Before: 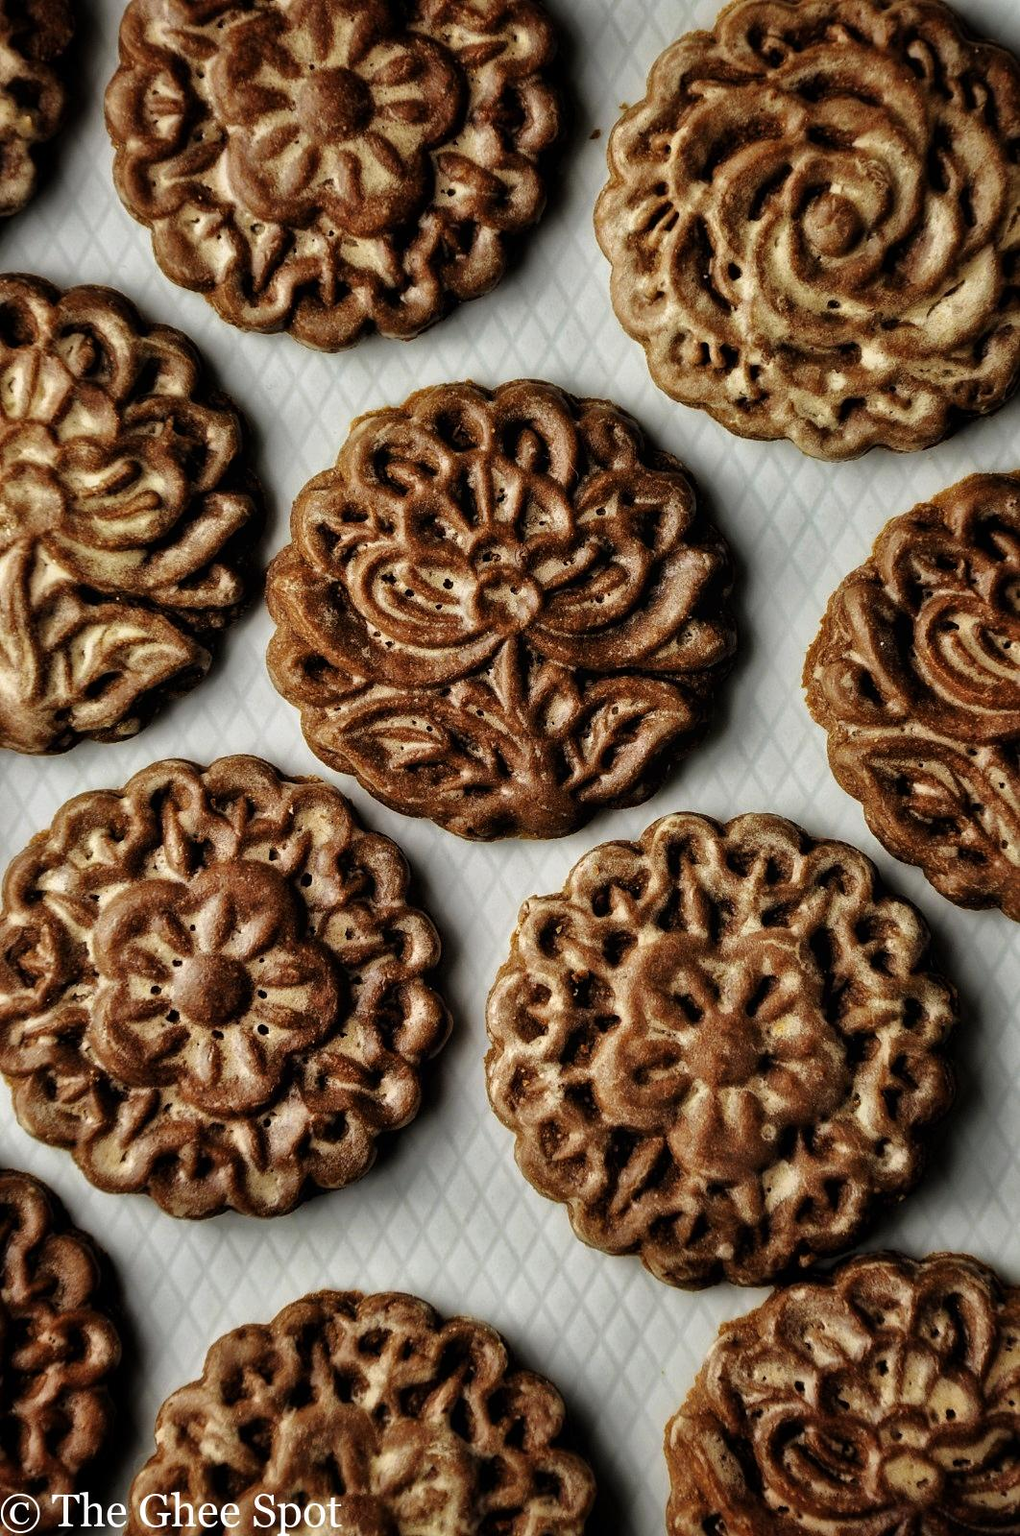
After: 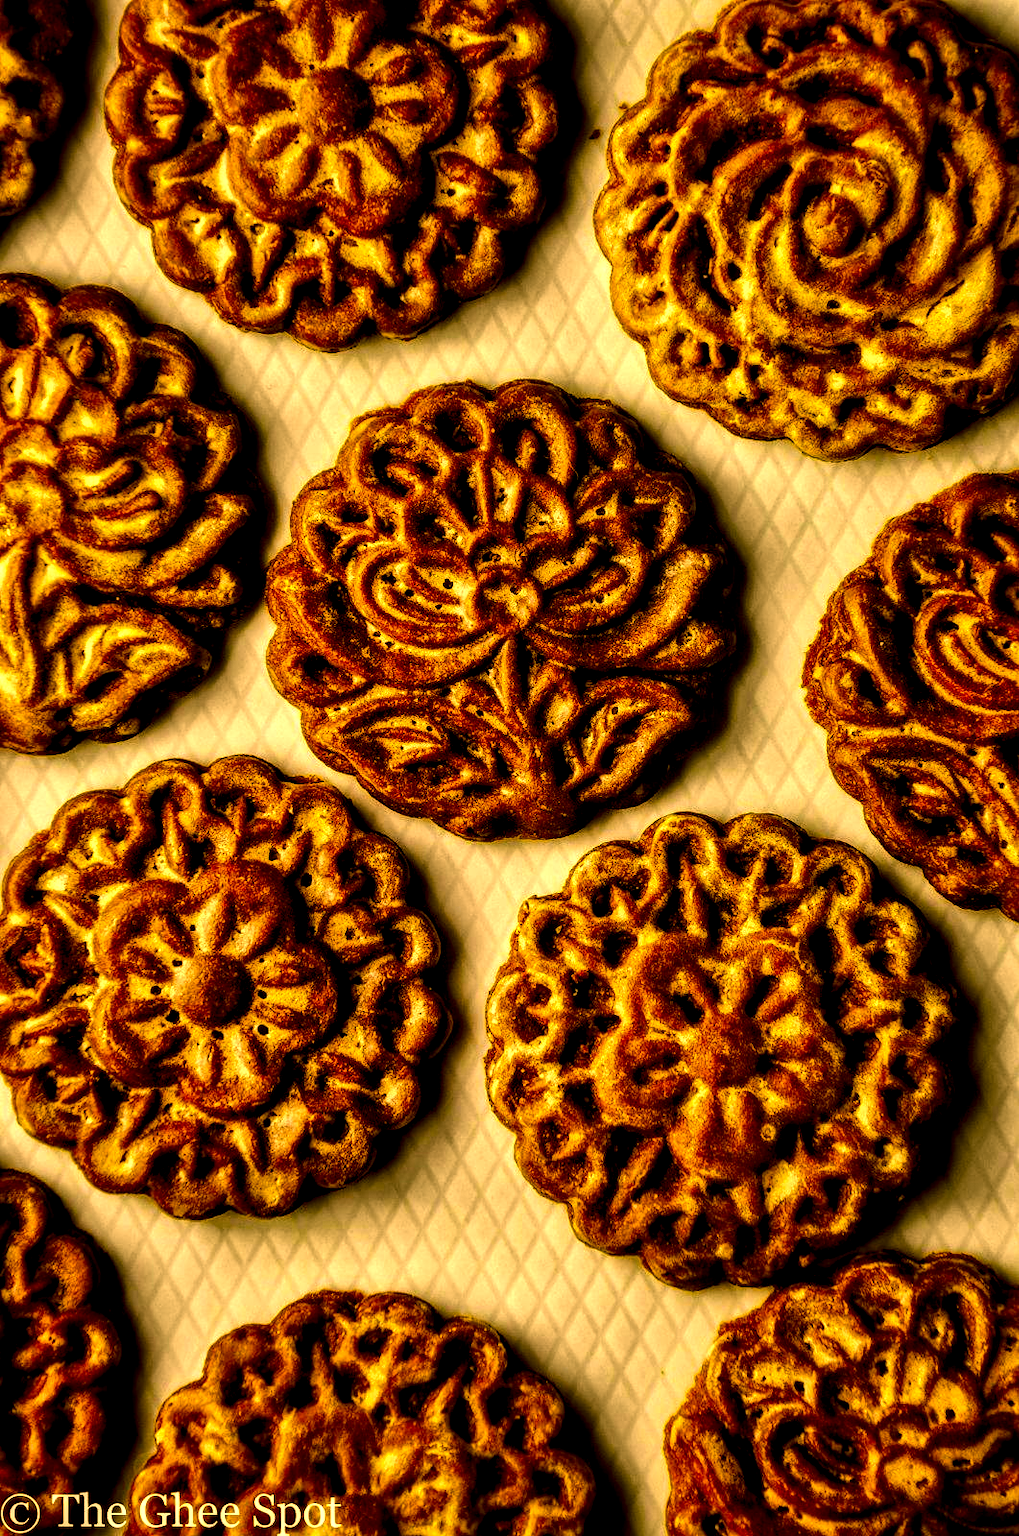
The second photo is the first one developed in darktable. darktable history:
local contrast: highlights 20%, shadows 70%, detail 170%
tone equalizer: -8 EV -0.417 EV, -7 EV -0.389 EV, -6 EV -0.333 EV, -5 EV -0.222 EV, -3 EV 0.222 EV, -2 EV 0.333 EV, -1 EV 0.389 EV, +0 EV 0.417 EV, edges refinement/feathering 500, mask exposure compensation -1.57 EV, preserve details no
color correction: highlights a* 10.44, highlights b* 30.04, shadows a* 2.73, shadows b* 17.51, saturation 1.72
